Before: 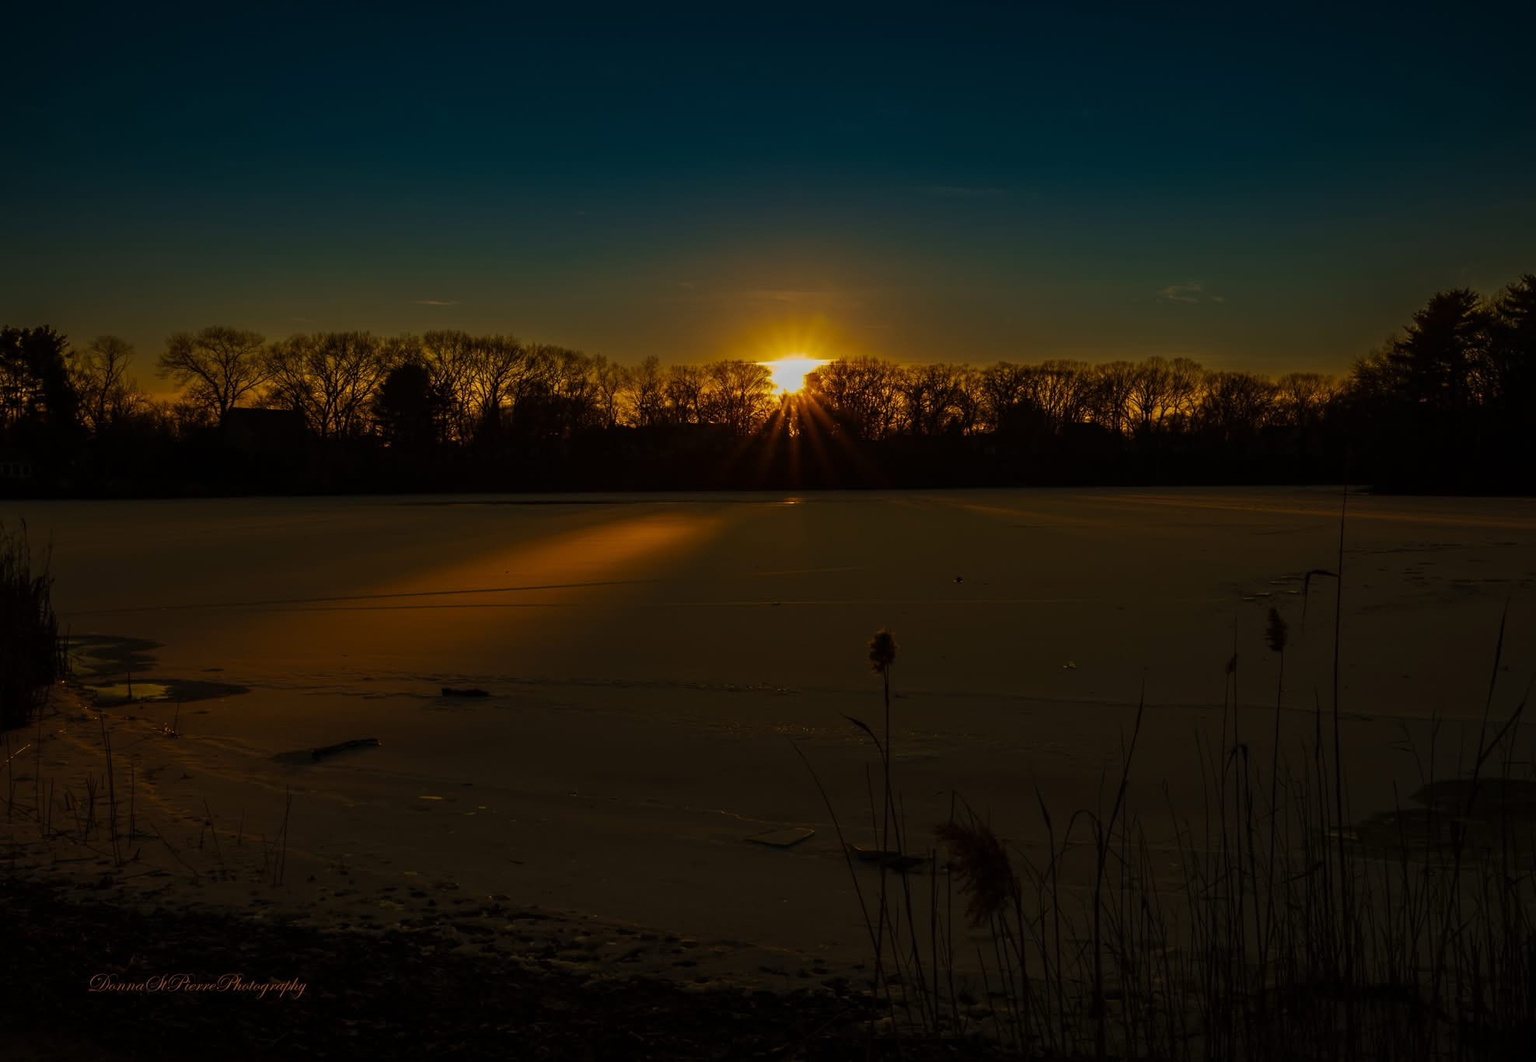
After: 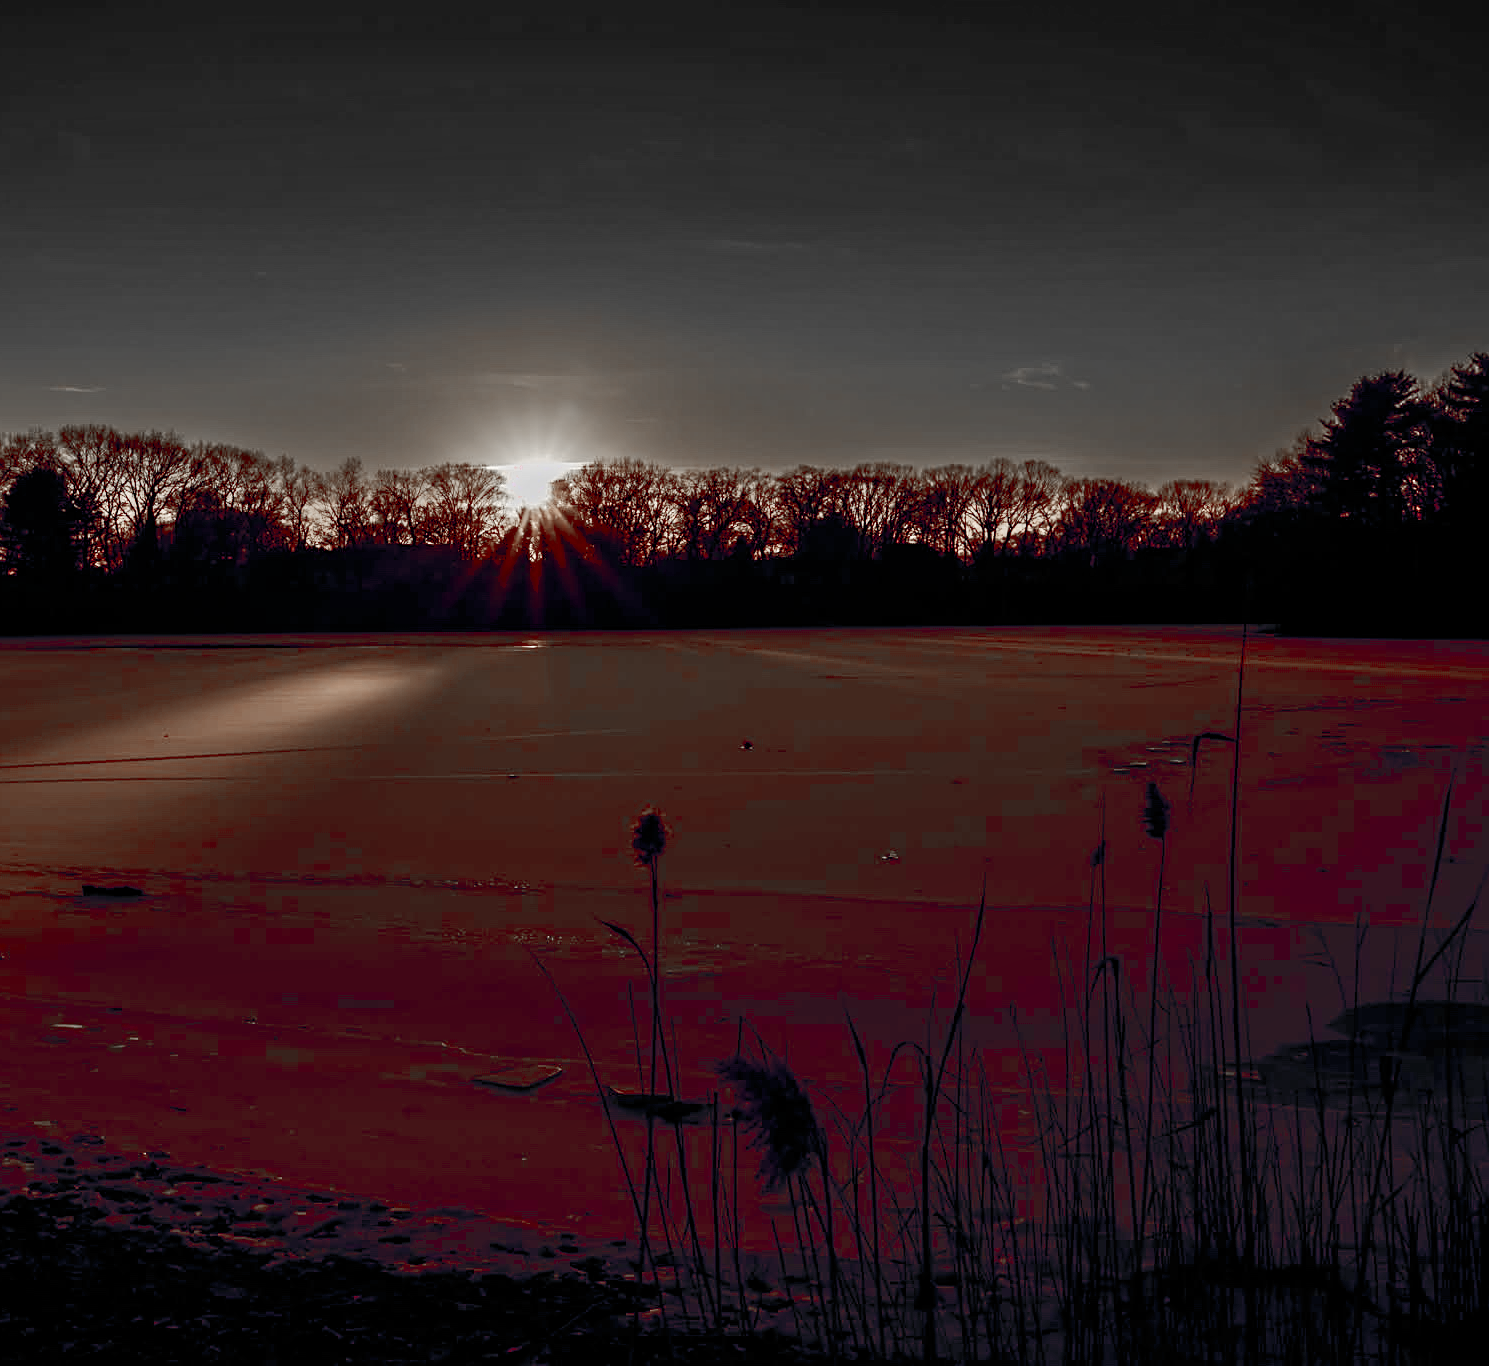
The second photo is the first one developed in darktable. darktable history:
crop and rotate: left 24.628%
color balance rgb: shadows lift › chroma 9.95%, shadows lift › hue 43.18°, global offset › chroma 0.104%, global offset › hue 253.11°, perceptual saturation grading › global saturation 20%, perceptual saturation grading › highlights 2.859%, perceptual saturation grading › shadows 50.231%, global vibrance 30.514%
sharpen: on, module defaults
exposure: exposure 0.203 EV, compensate highlight preservation false
shadows and highlights: low approximation 0.01, soften with gaussian
color zones: curves: ch0 [(0, 0.278) (0.143, 0.5) (0.286, 0.5) (0.429, 0.5) (0.571, 0.5) (0.714, 0.5) (0.857, 0.5) (1, 0.5)]; ch1 [(0, 1) (0.143, 0.165) (0.286, 0) (0.429, 0) (0.571, 0) (0.714, 0) (0.857, 0.5) (1, 0.5)]; ch2 [(0, 0.508) (0.143, 0.5) (0.286, 0.5) (0.429, 0.5) (0.571, 0.5) (0.714, 0.5) (0.857, 0.5) (1, 0.5)]
